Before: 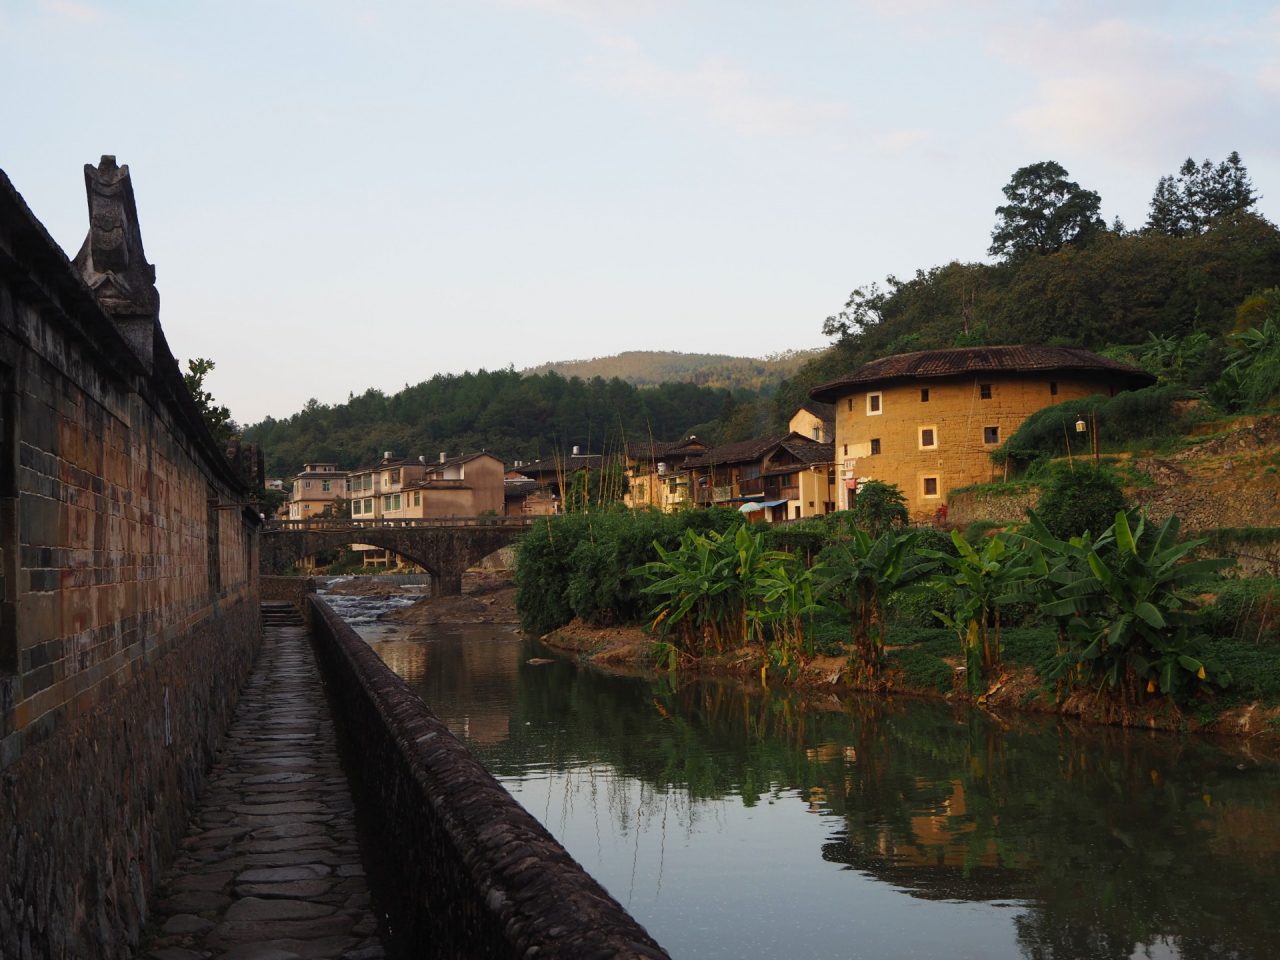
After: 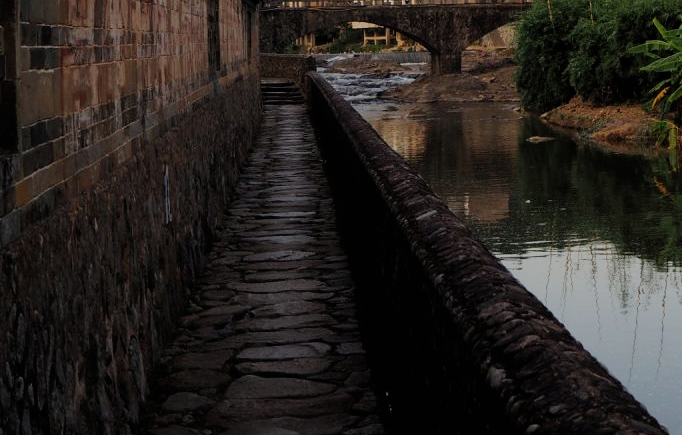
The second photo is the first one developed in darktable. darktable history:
crop and rotate: top 54.428%, right 46.657%, bottom 0.228%
filmic rgb: black relative exposure -6.91 EV, white relative exposure 5.62 EV, hardness 2.85, iterations of high-quality reconstruction 0
exposure: exposure 0.174 EV, compensate exposure bias true, compensate highlight preservation false
